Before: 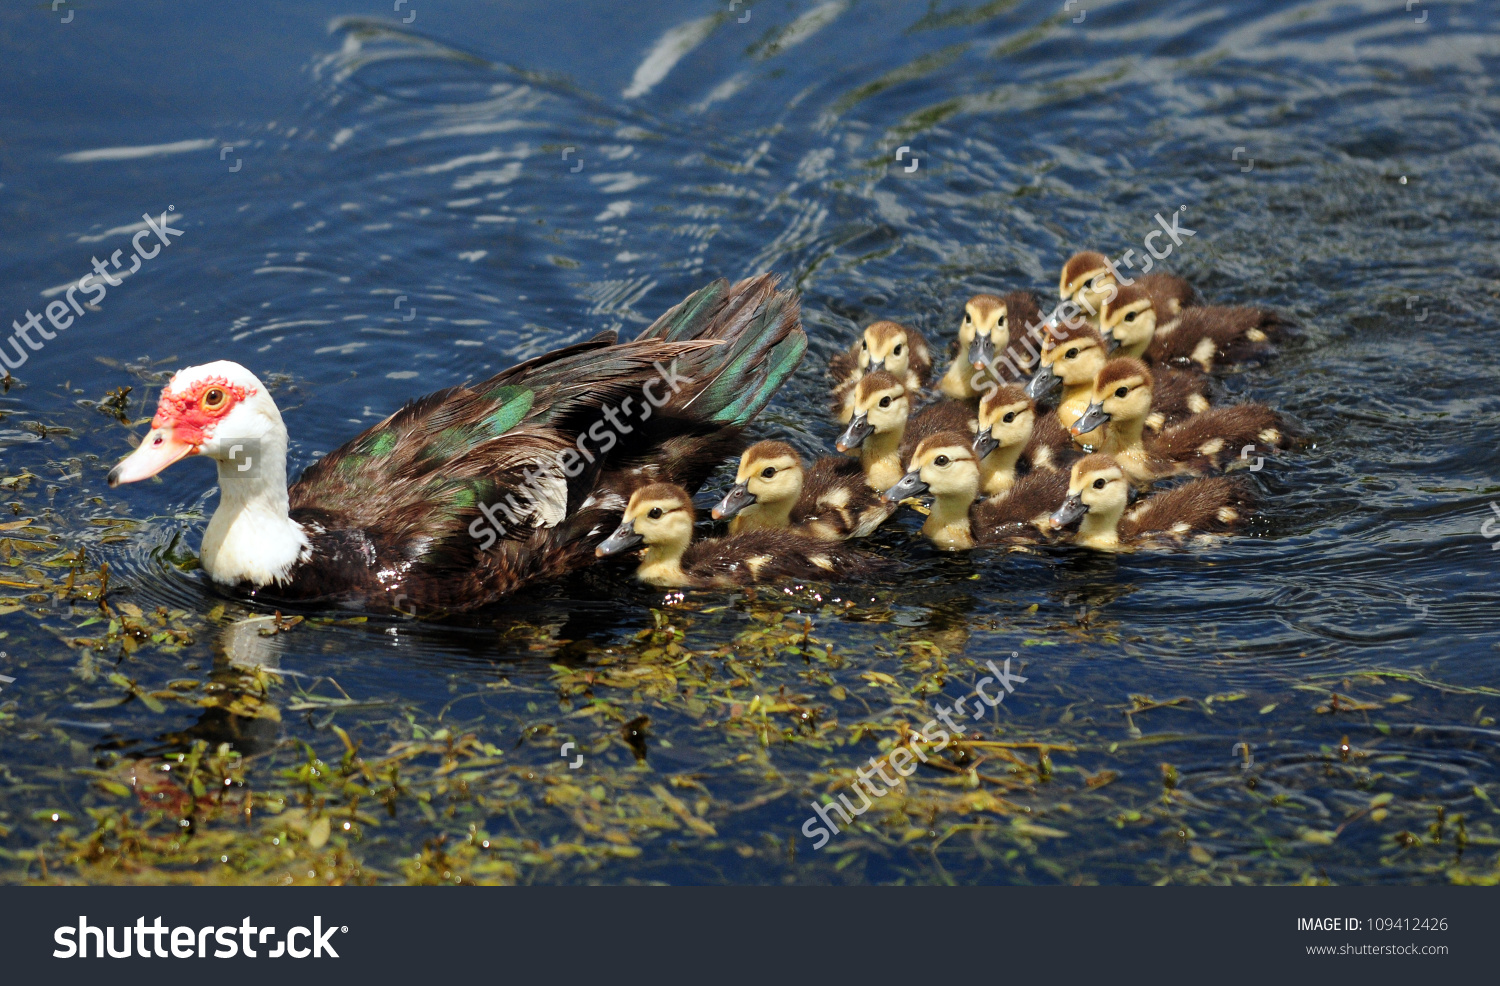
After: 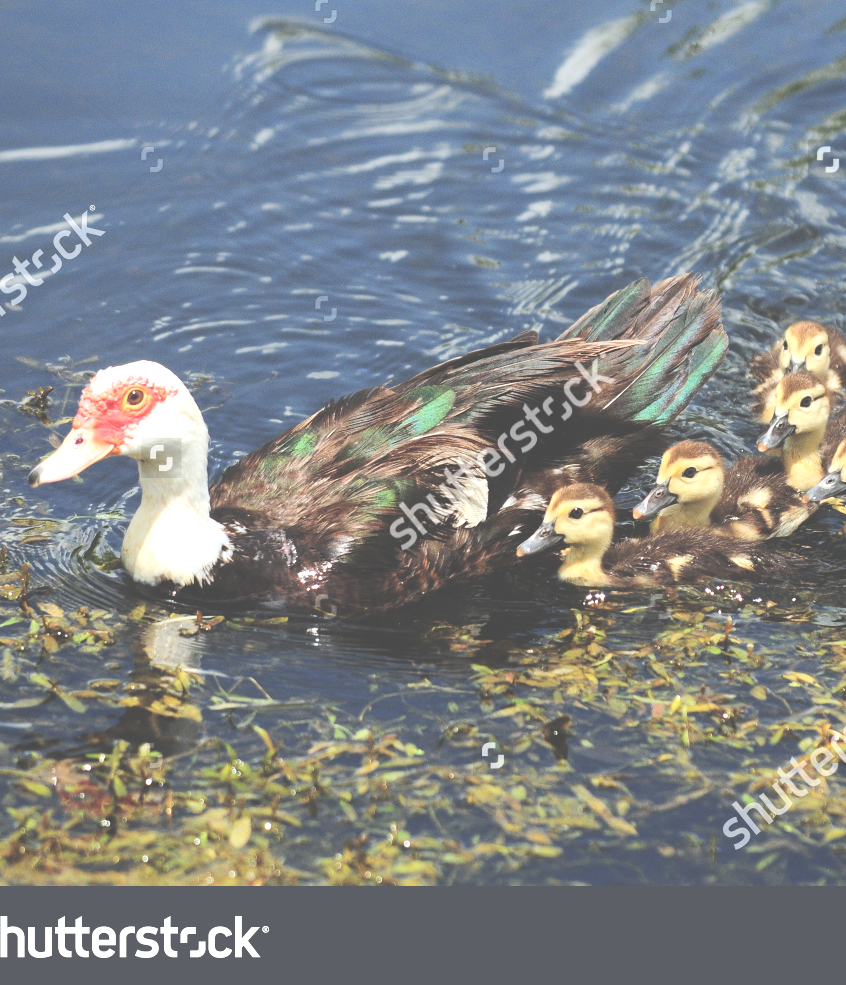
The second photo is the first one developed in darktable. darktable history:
tone equalizer: -8 EV -0.386 EV, -7 EV -0.398 EV, -6 EV -0.345 EV, -5 EV -0.212 EV, -3 EV 0.252 EV, -2 EV 0.341 EV, -1 EV 0.406 EV, +0 EV 0.411 EV, edges refinement/feathering 500, mask exposure compensation -1.57 EV, preserve details no
crop: left 5.31%, right 38.263%
contrast brightness saturation: contrast 0.138, brightness 0.218
exposure: black level correction -0.041, exposure 0.063 EV, compensate highlight preservation false
